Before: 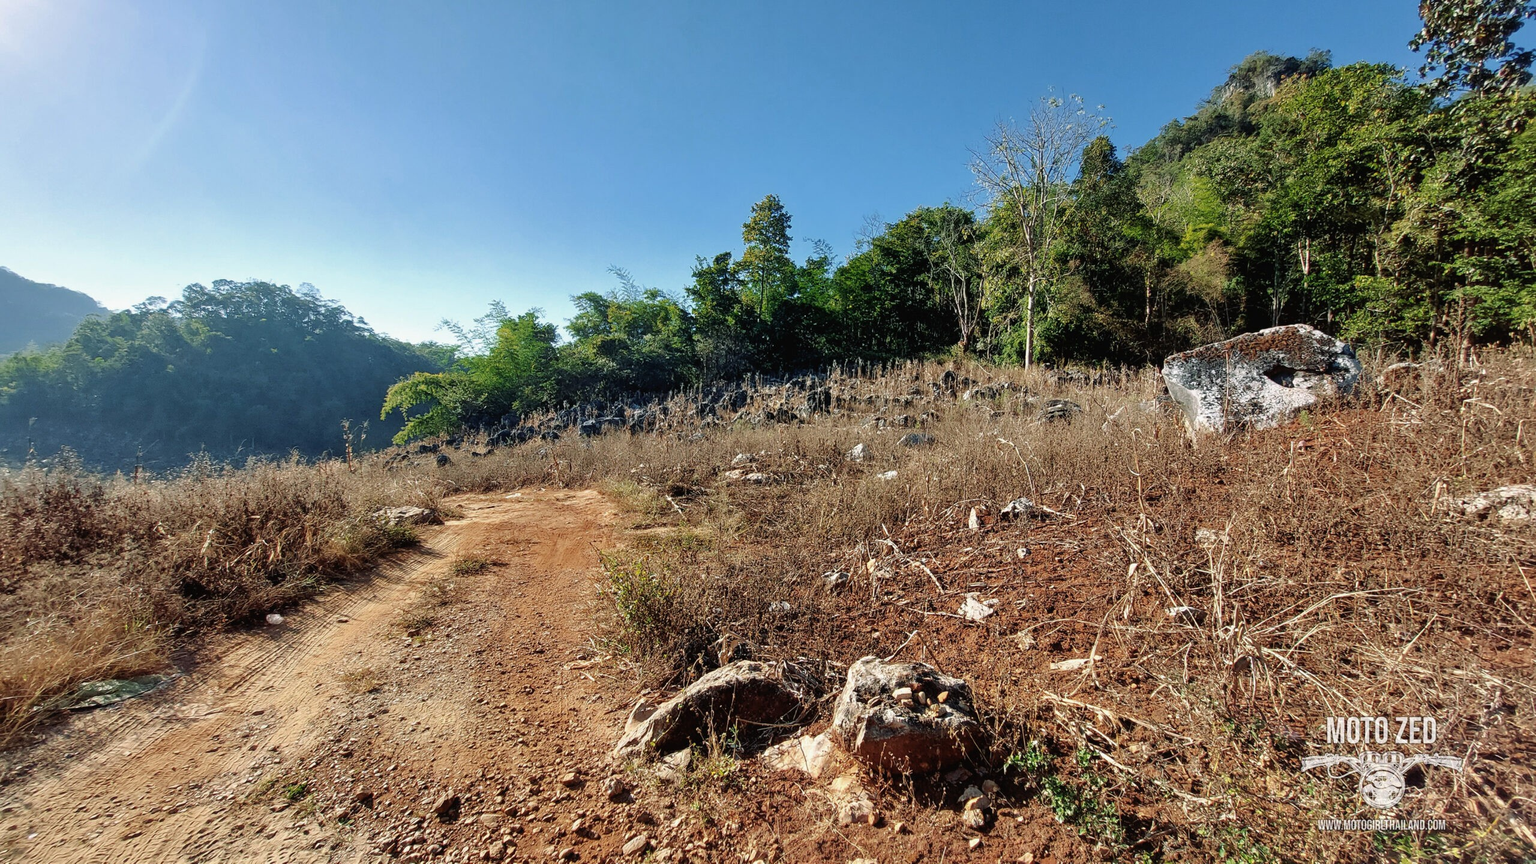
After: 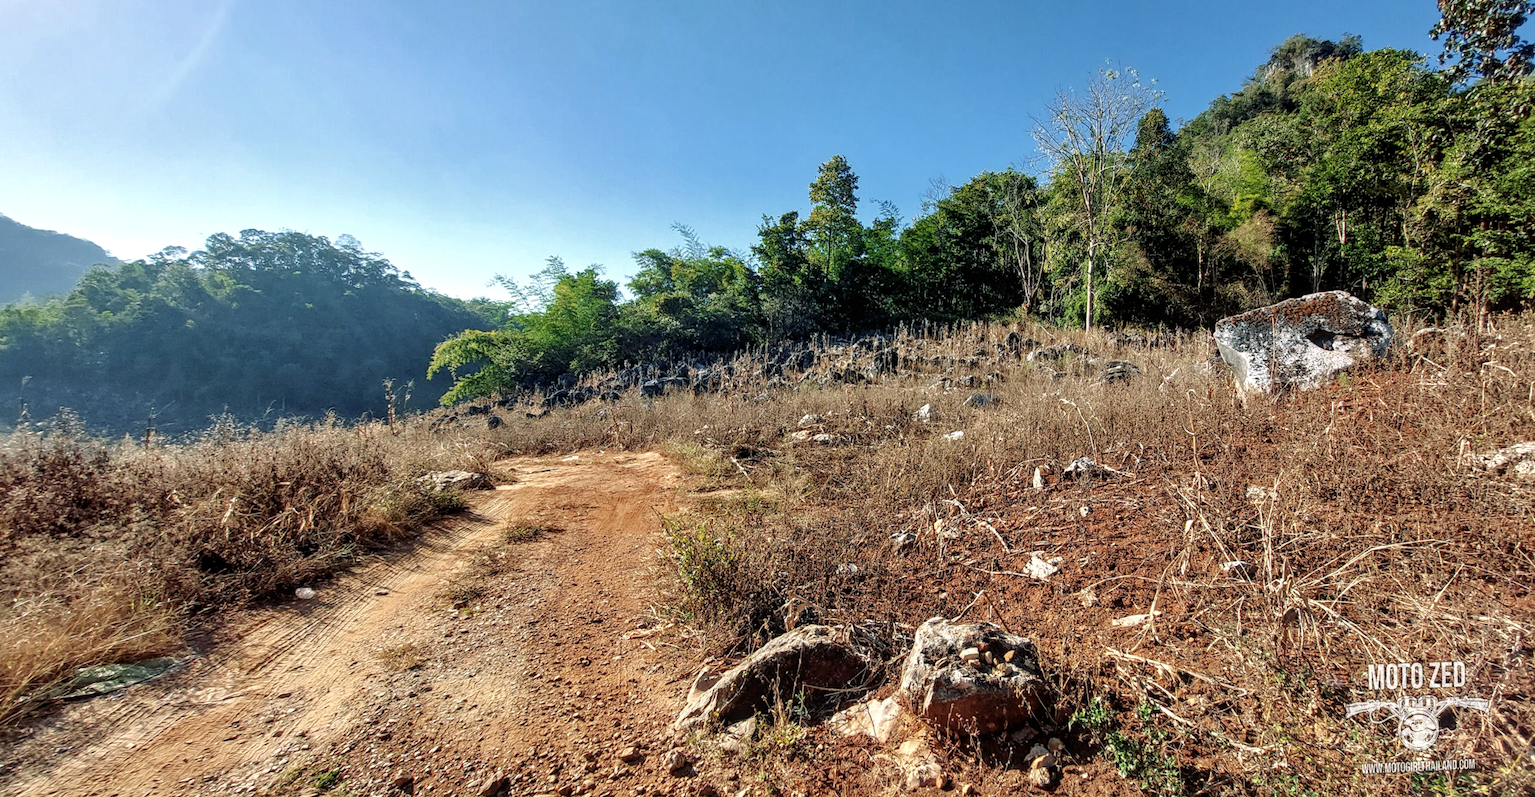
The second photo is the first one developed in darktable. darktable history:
exposure: exposure 0.191 EV, compensate highlight preservation false
local contrast: on, module defaults
rotate and perspective: rotation -0.013°, lens shift (vertical) -0.027, lens shift (horizontal) 0.178, crop left 0.016, crop right 0.989, crop top 0.082, crop bottom 0.918
